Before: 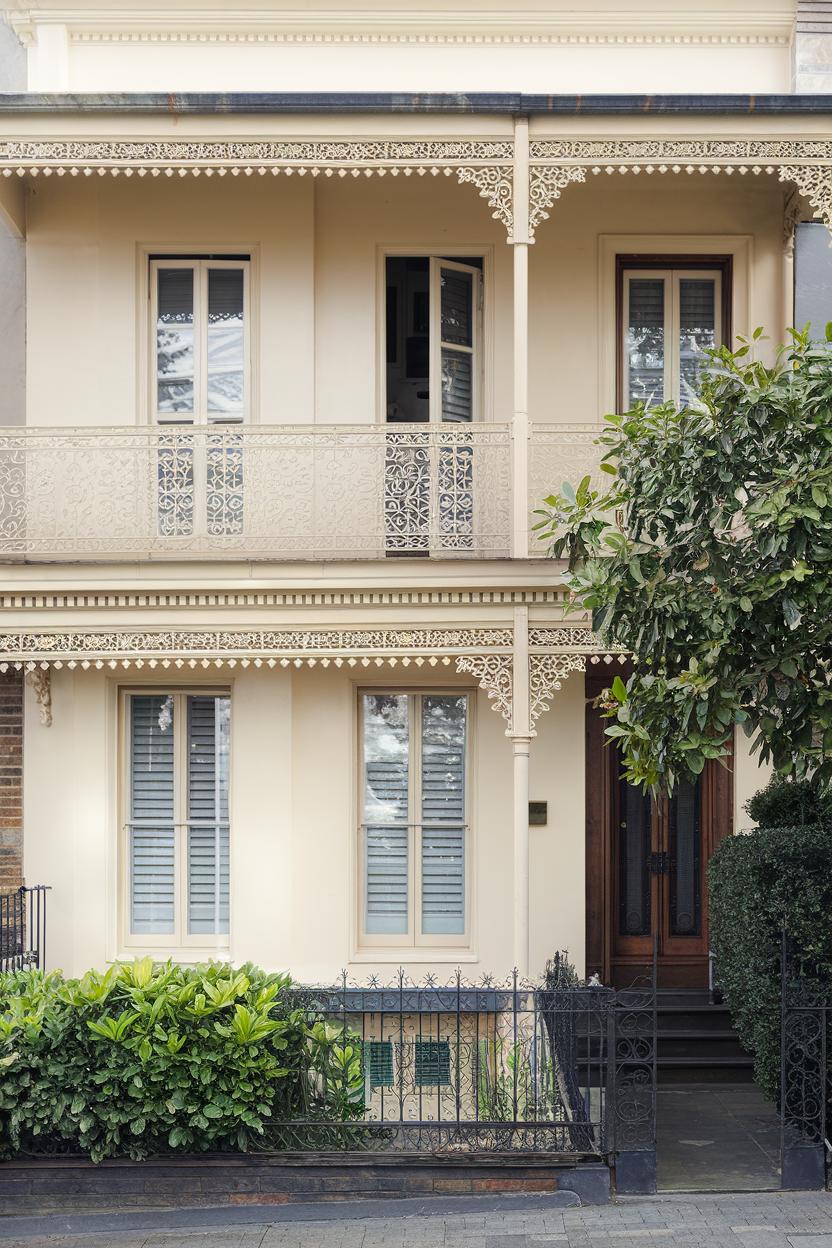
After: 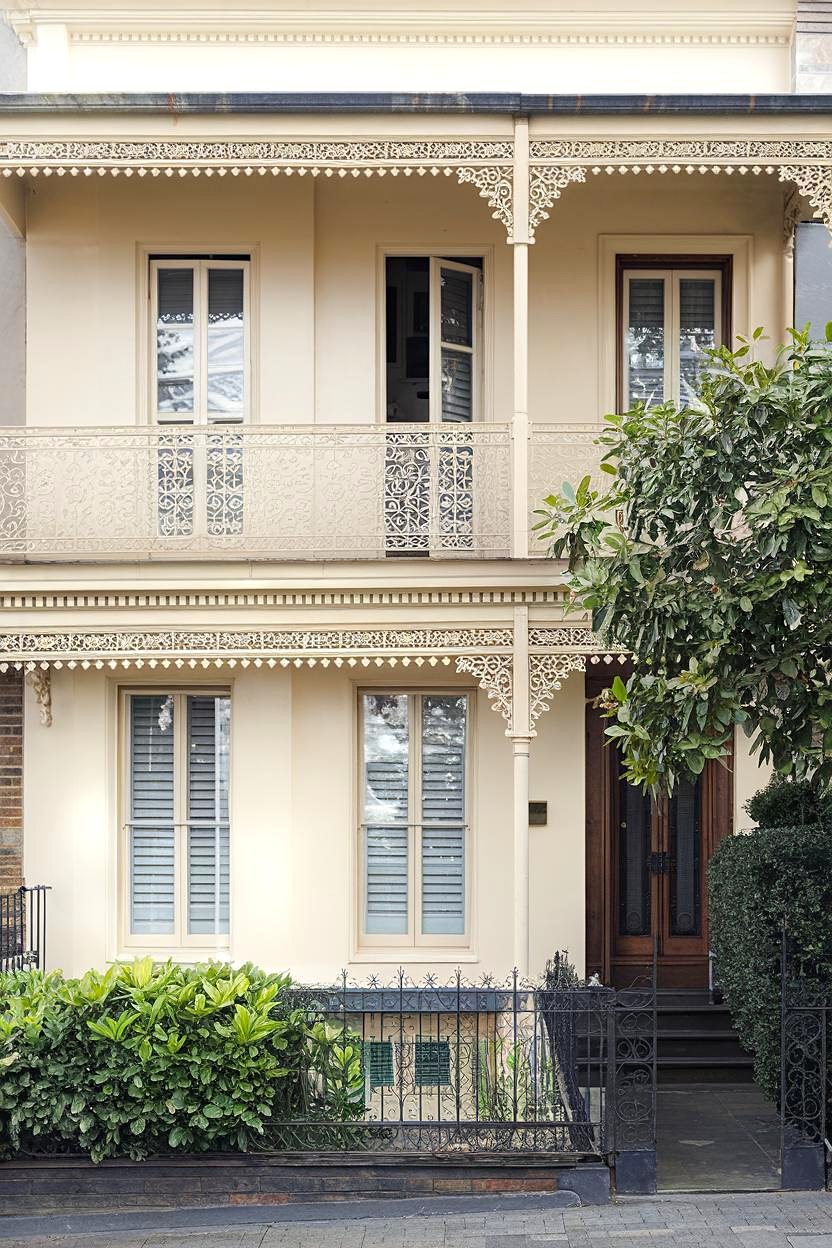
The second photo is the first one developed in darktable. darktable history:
exposure: exposure 0.202 EV, compensate exposure bias true, compensate highlight preservation false
haze removal: strength 0.105, compatibility mode true, adaptive false
sharpen: amount 0.204
